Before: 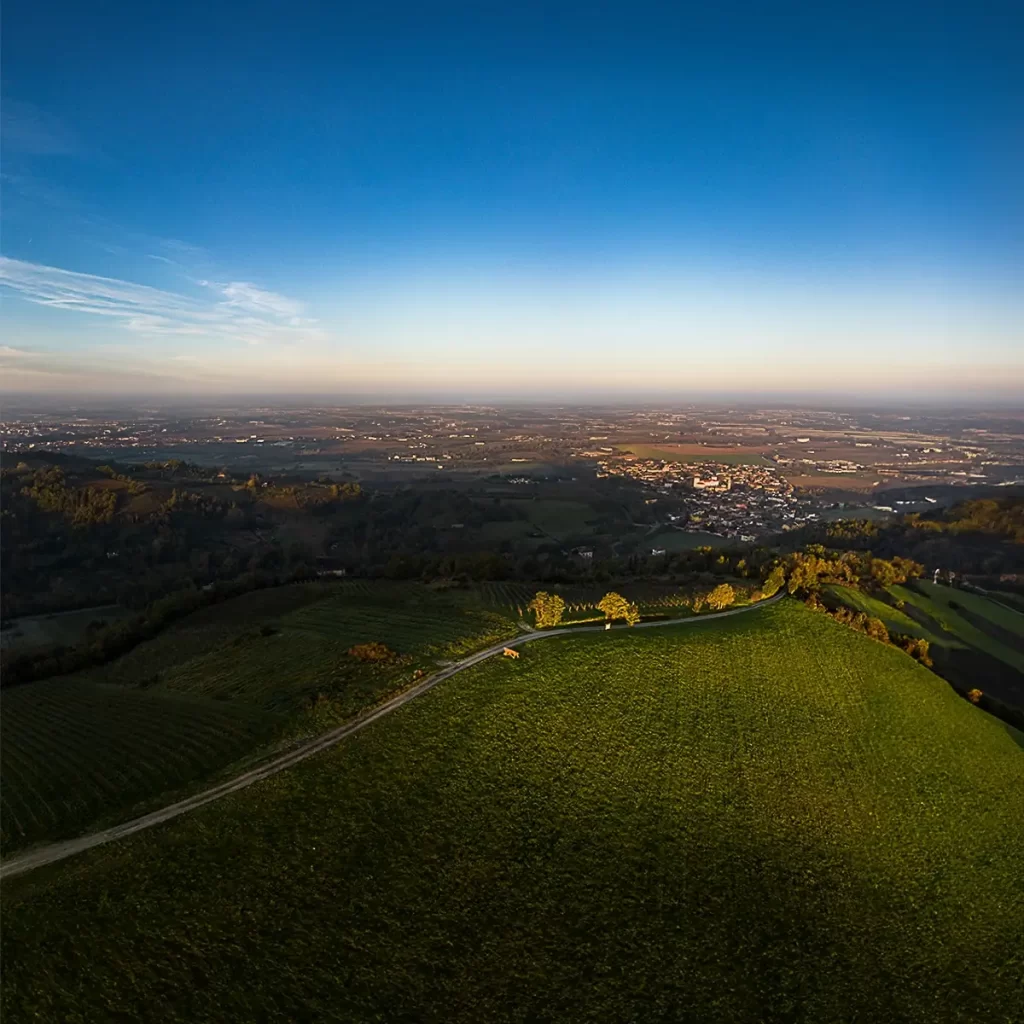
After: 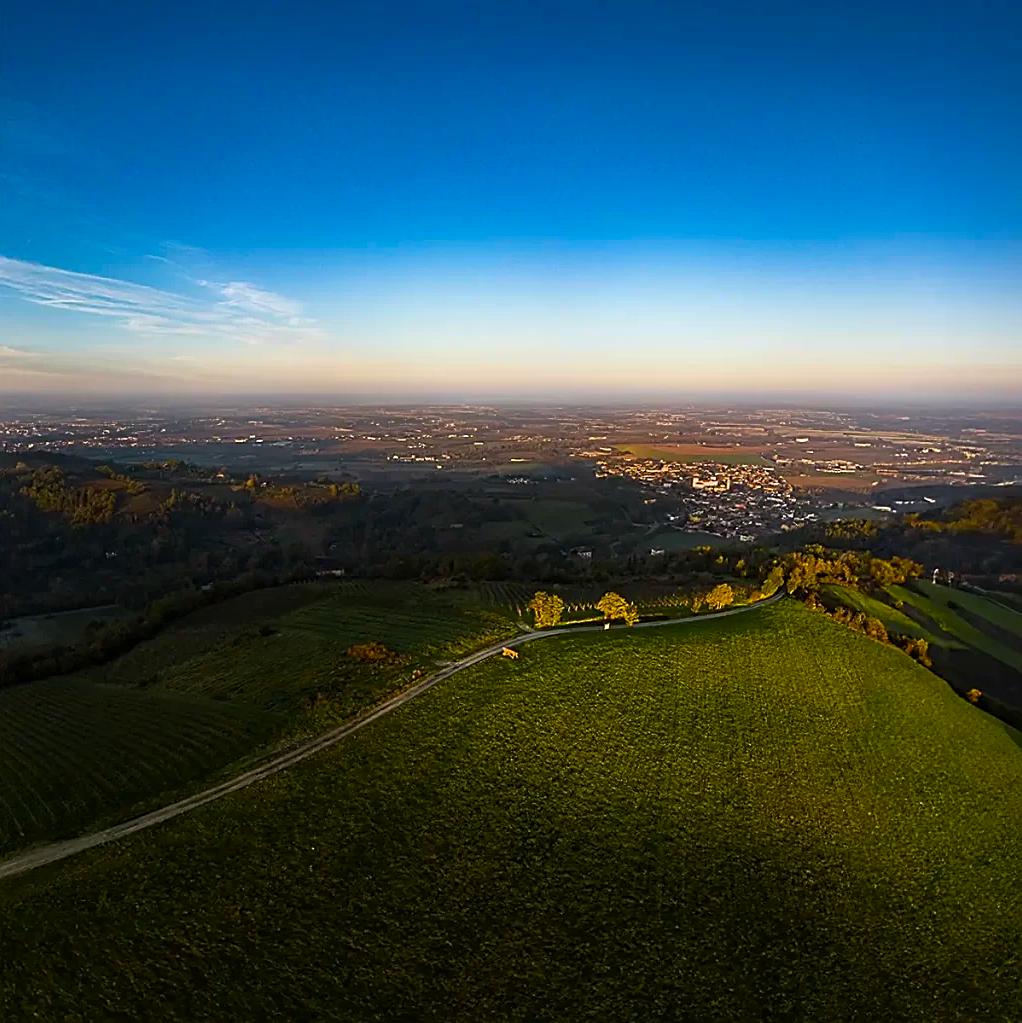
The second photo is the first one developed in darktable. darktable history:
sharpen: on, module defaults
color balance rgb: perceptual saturation grading › global saturation 25%, global vibrance 20%
crop and rotate: left 0.126%
